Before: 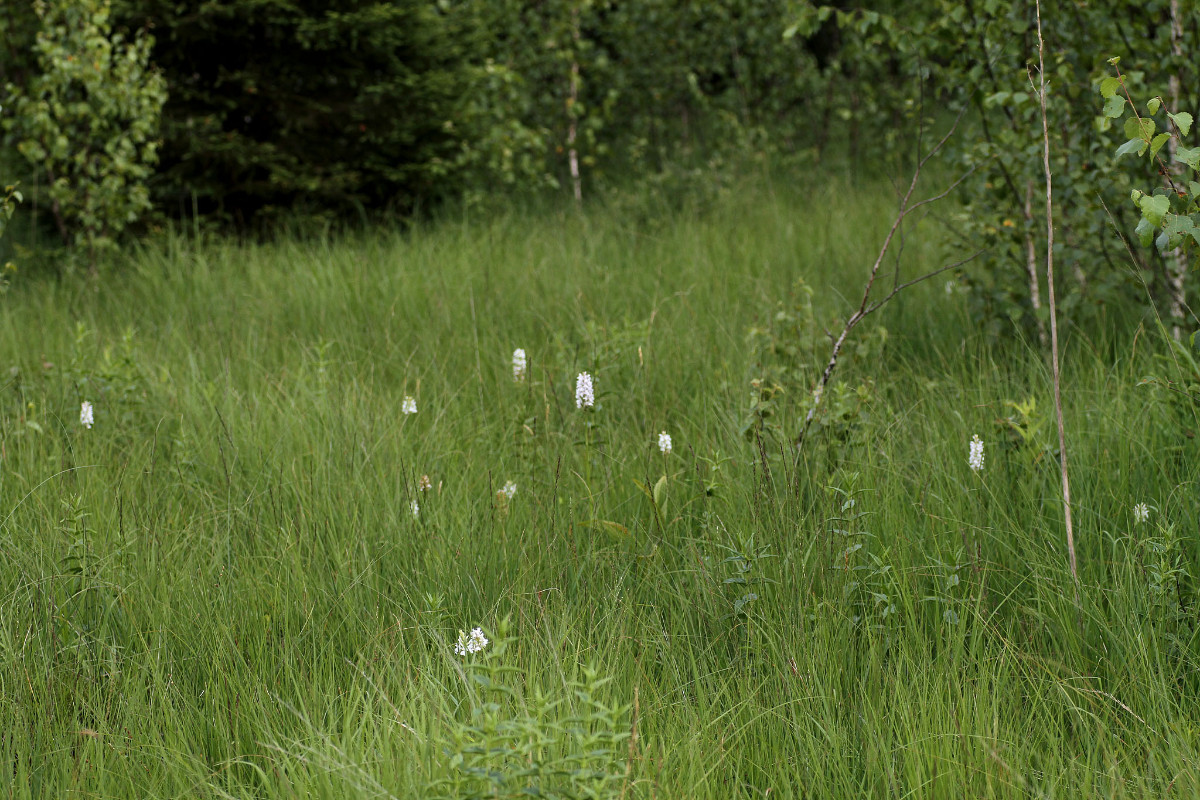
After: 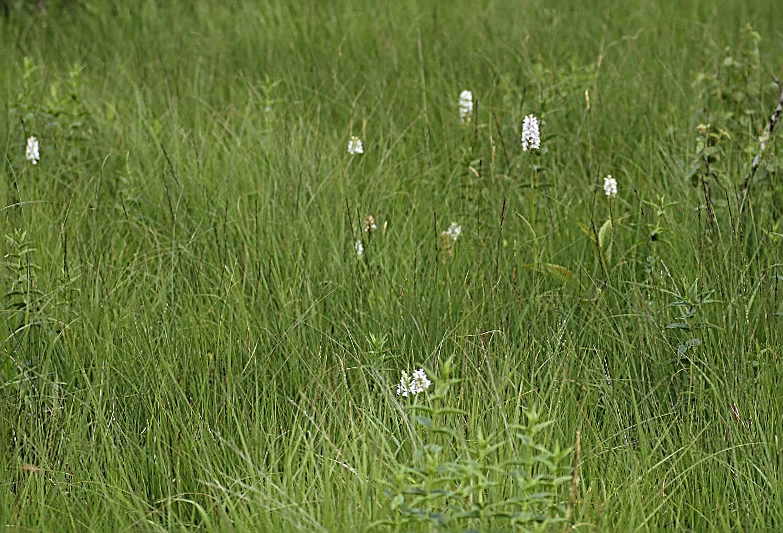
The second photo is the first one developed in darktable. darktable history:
crop and rotate: angle -0.838°, left 3.589%, top 31.851%, right 29.677%
sharpen: amount 0.914
